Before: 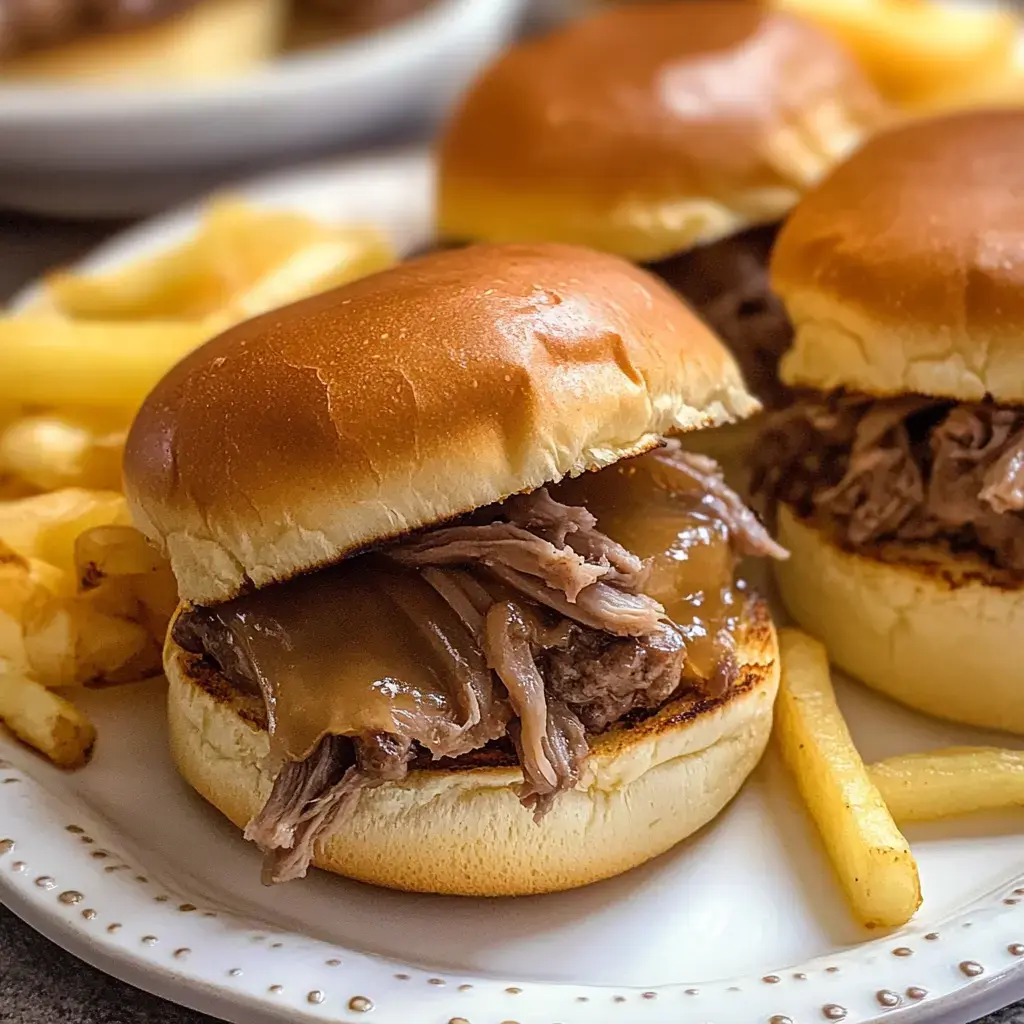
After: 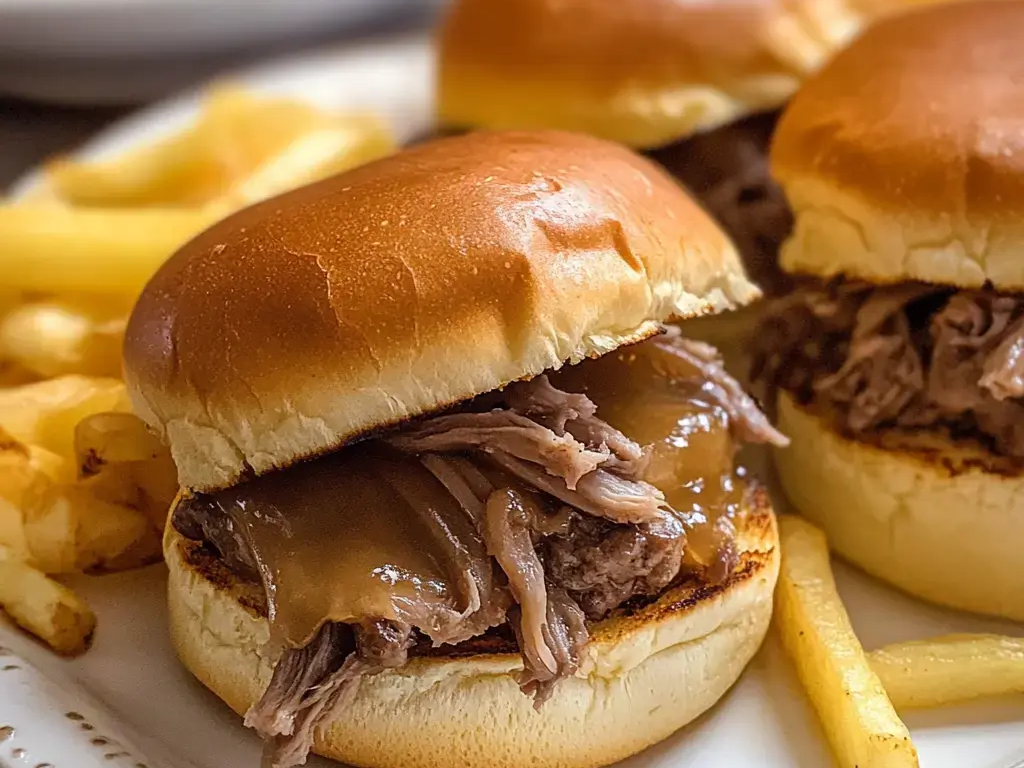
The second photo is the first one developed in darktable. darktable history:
crop: top 11.06%, bottom 13.877%
